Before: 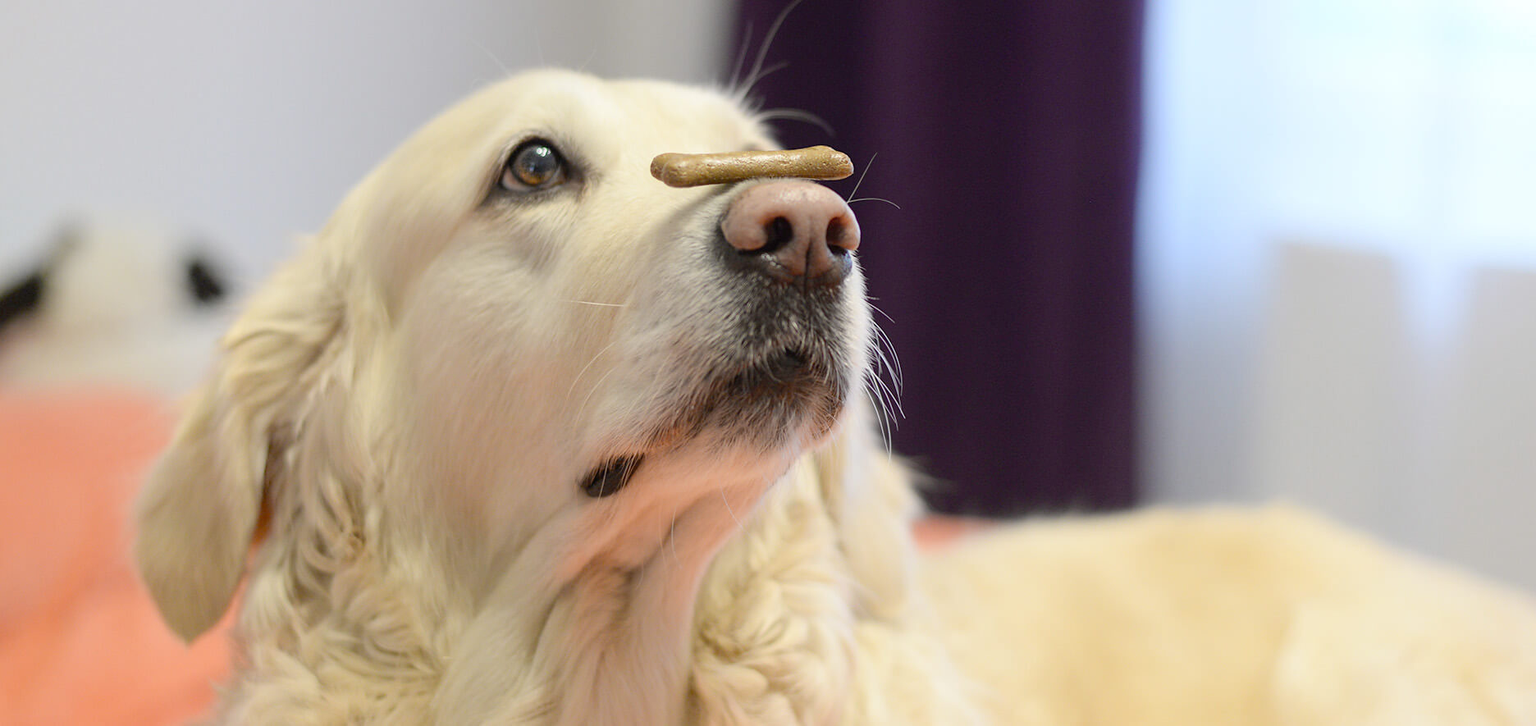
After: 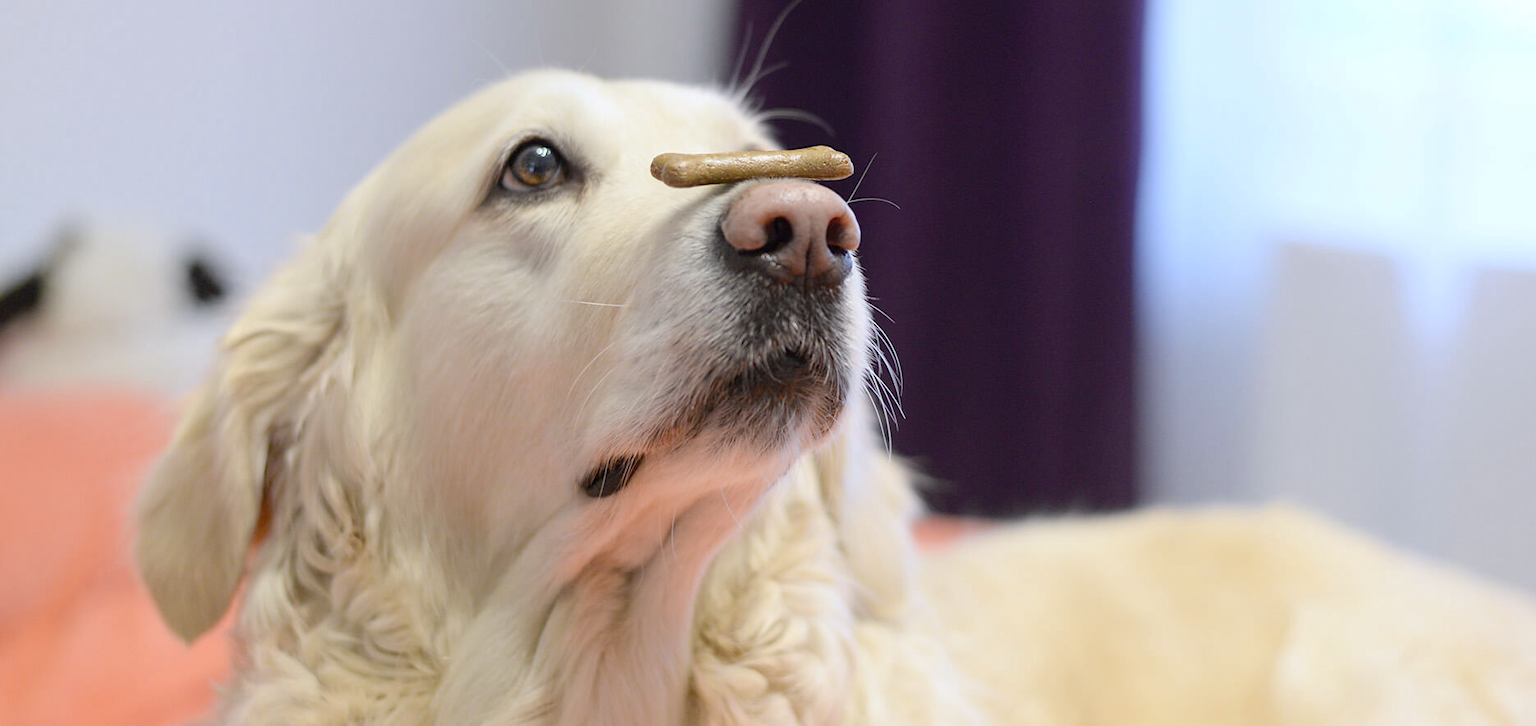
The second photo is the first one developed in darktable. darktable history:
contrast equalizer: octaves 7, y [[0.5, 0.504, 0.515, 0.527, 0.535, 0.534], [0.5 ×6], [0.491, 0.387, 0.179, 0.068, 0.068, 0.068], [0 ×5, 0.023], [0 ×6]], mix 0.312
color calibration: gray › normalize channels true, illuminant as shot in camera, x 0.358, y 0.373, temperature 4628.91 K, gamut compression 0.006
